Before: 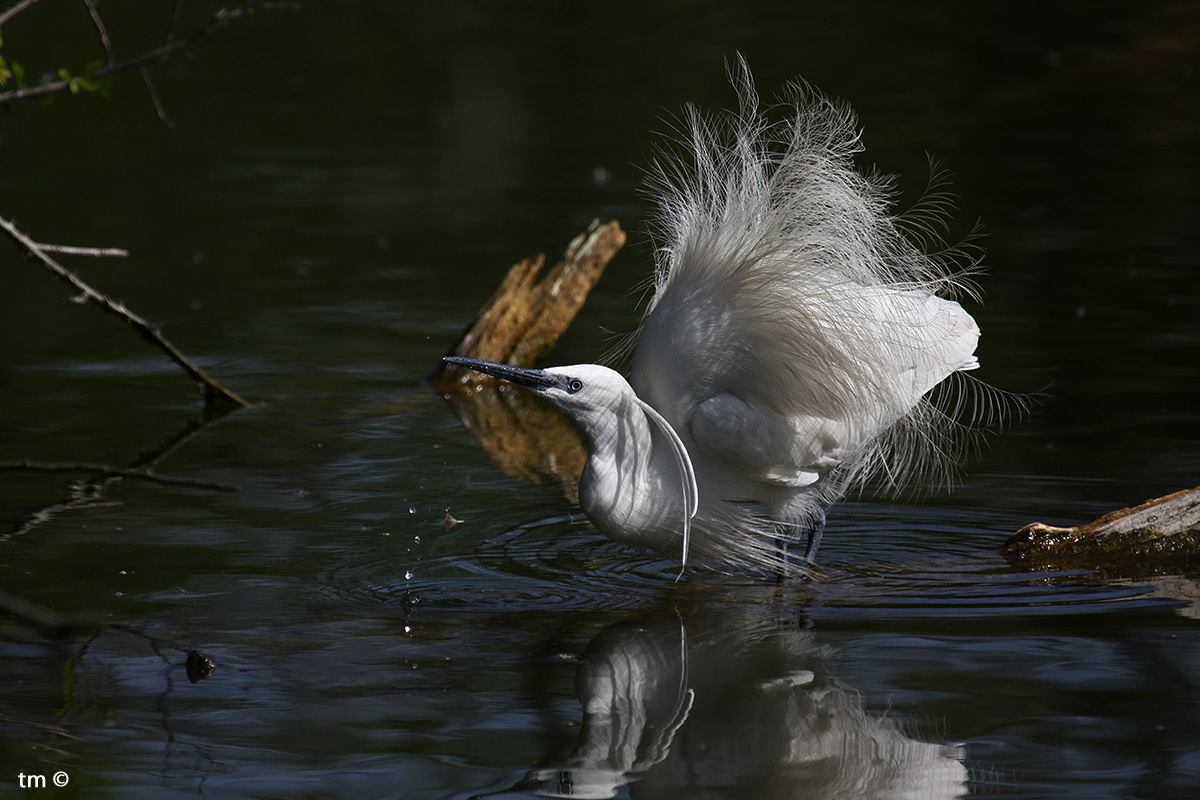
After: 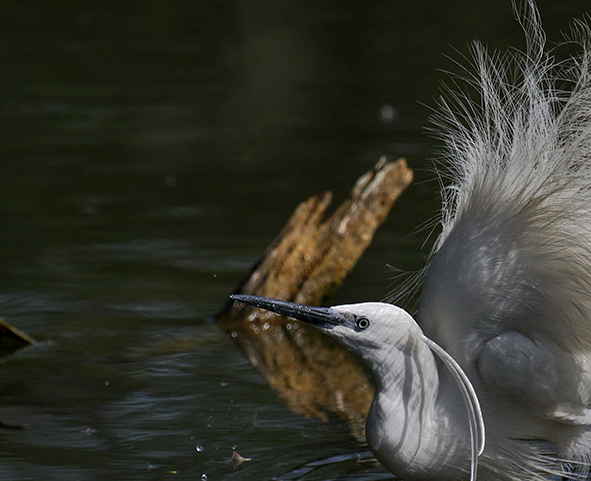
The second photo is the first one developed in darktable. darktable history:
local contrast: highlights 103%, shadows 97%, detail 120%, midtone range 0.2
crop: left 17.802%, top 7.832%, right 32.868%, bottom 31.947%
shadows and highlights: shadows 25.32, highlights -71.08
